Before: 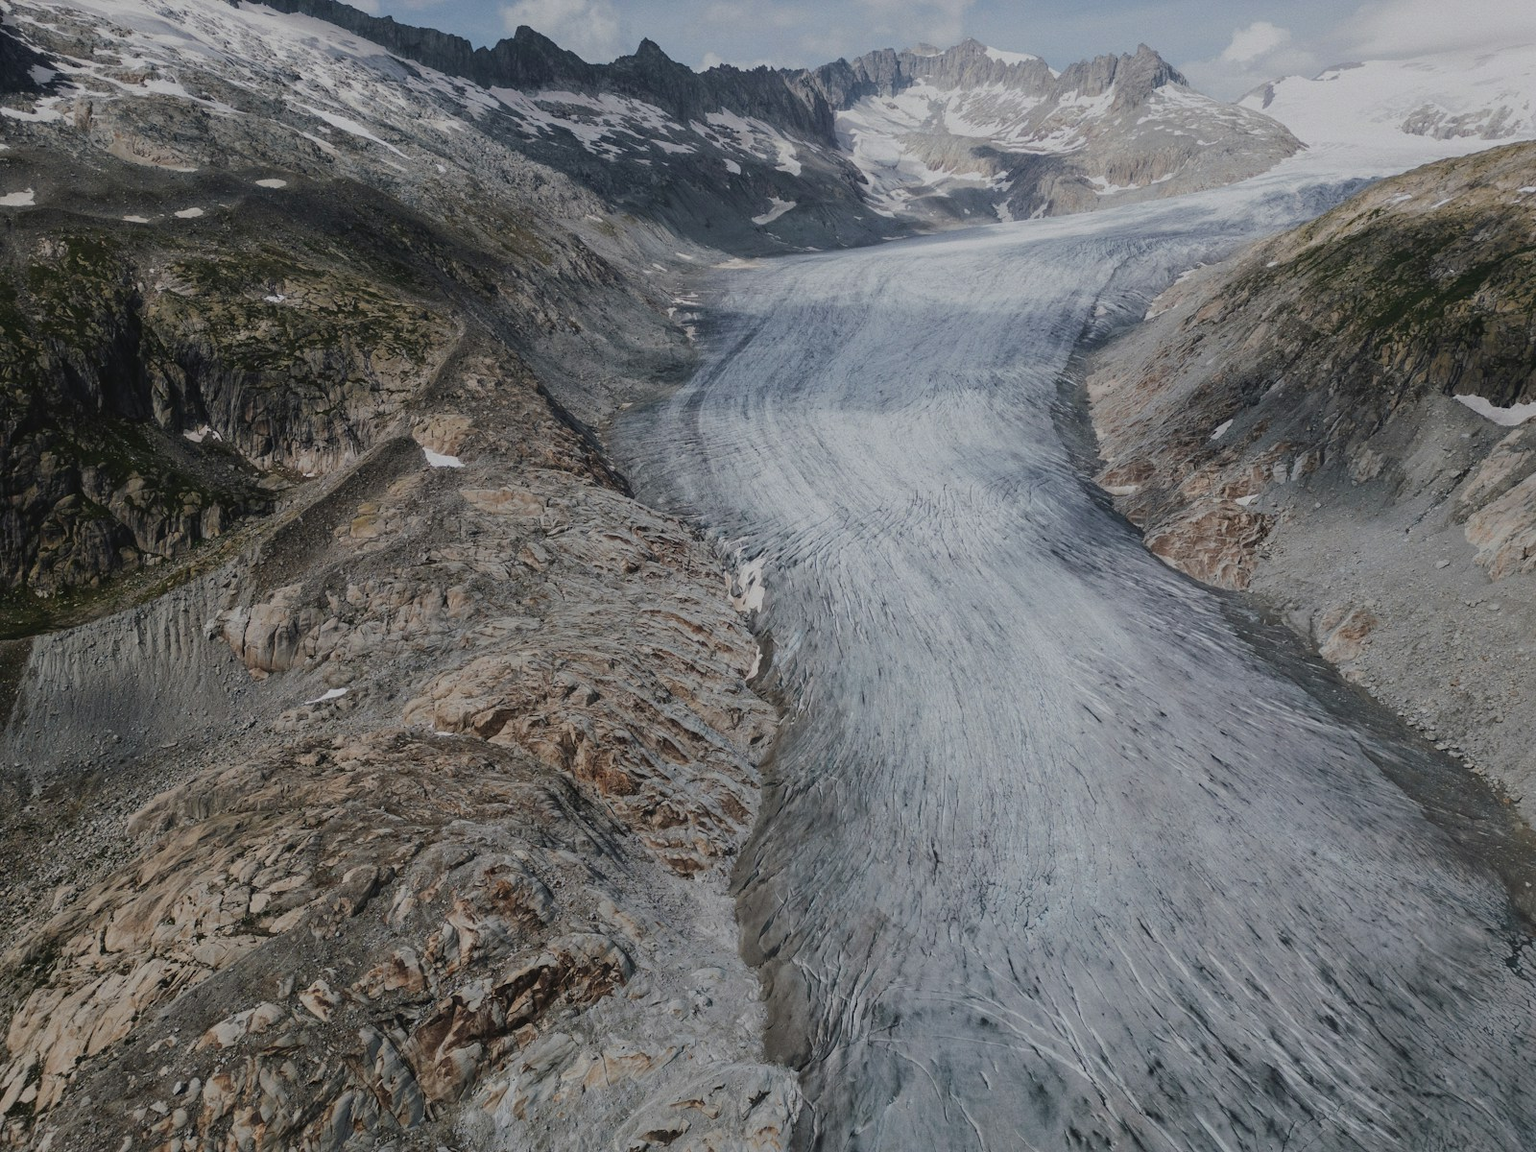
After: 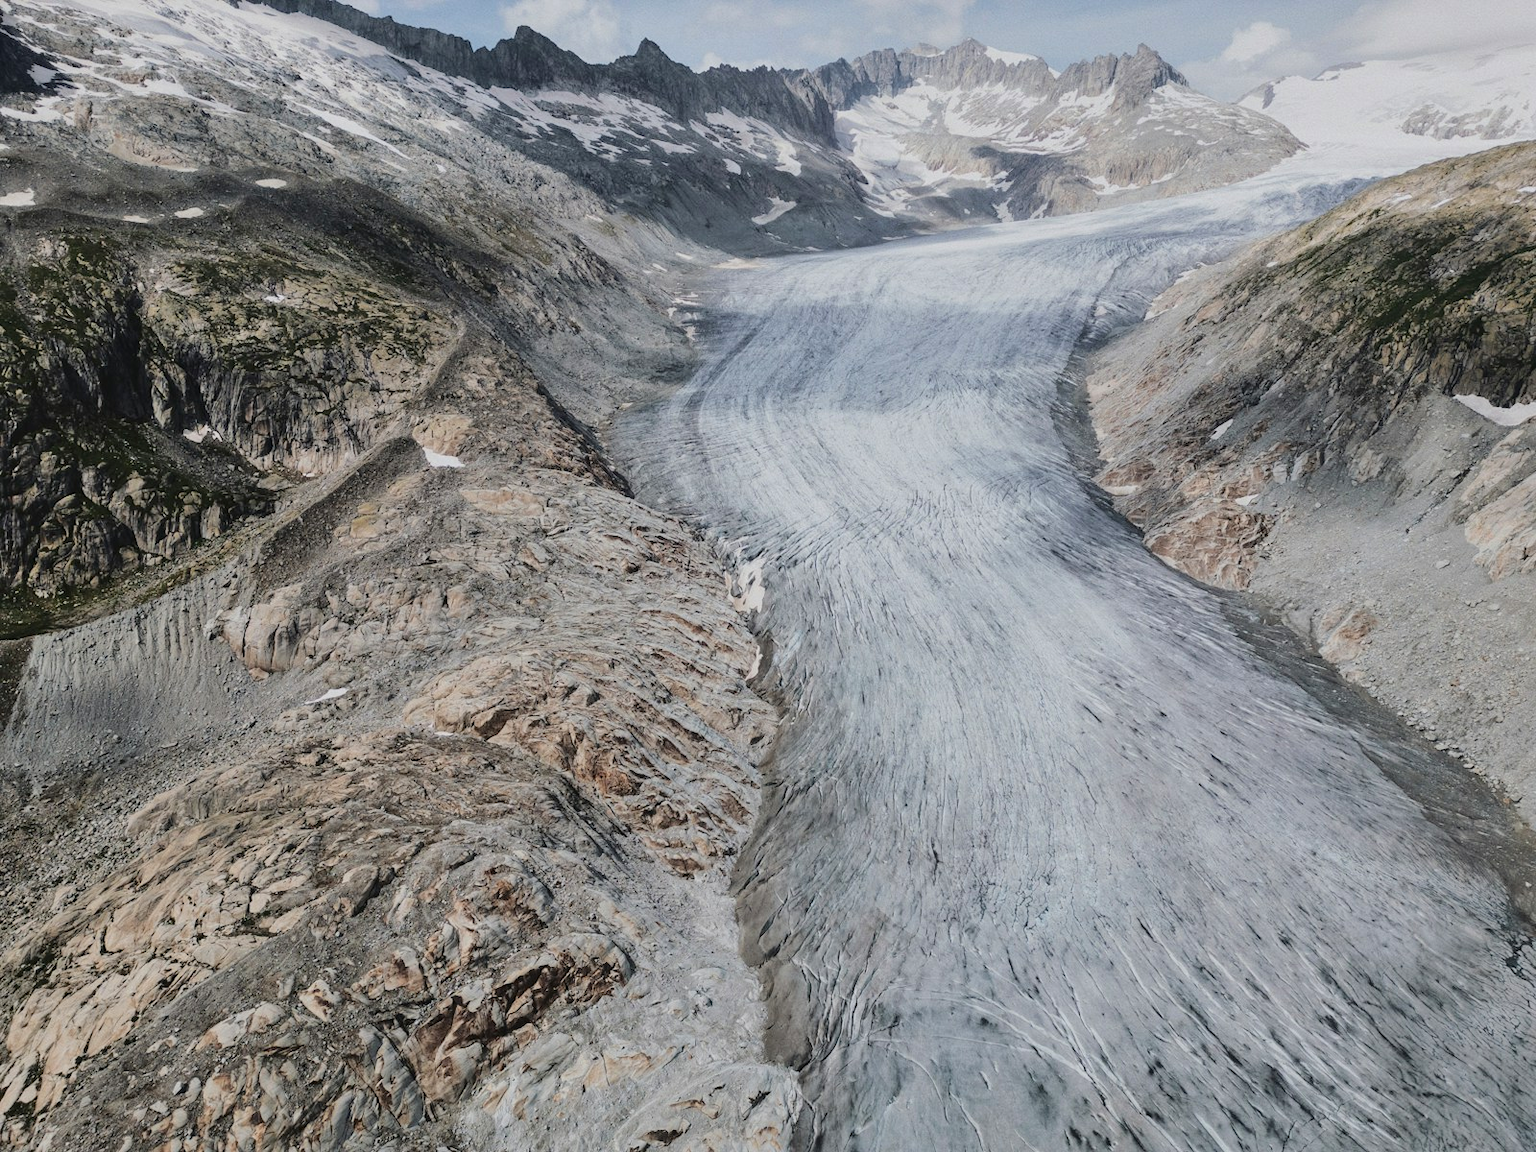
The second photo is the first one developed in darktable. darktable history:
shadows and highlights: soften with gaussian
exposure: black level correction 0, exposure 0.301 EV, compensate highlight preservation false
tone curve: curves: ch0 [(0, 0) (0.003, 0.002) (0.011, 0.007) (0.025, 0.016) (0.044, 0.027) (0.069, 0.045) (0.1, 0.077) (0.136, 0.114) (0.177, 0.166) (0.224, 0.241) (0.277, 0.328) (0.335, 0.413) (0.399, 0.498) (0.468, 0.572) (0.543, 0.638) (0.623, 0.711) (0.709, 0.786) (0.801, 0.853) (0.898, 0.929) (1, 1)], color space Lab, independent channels, preserve colors none
